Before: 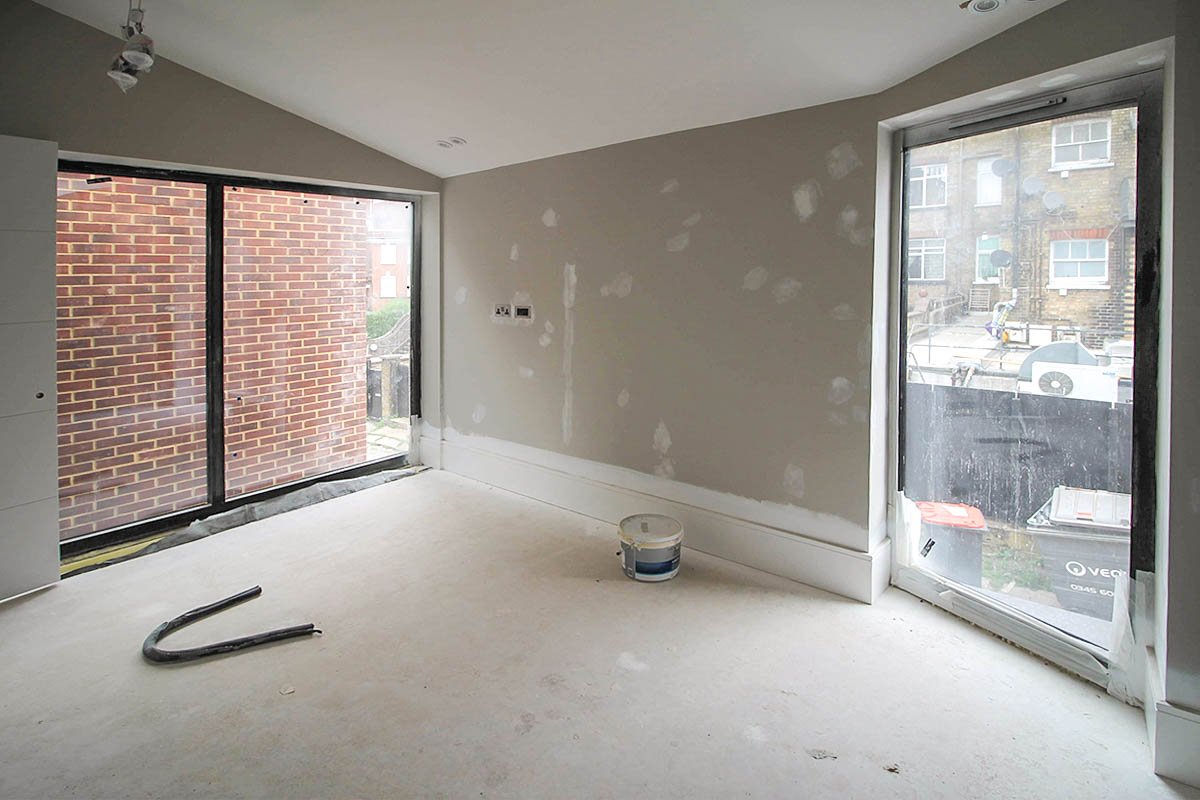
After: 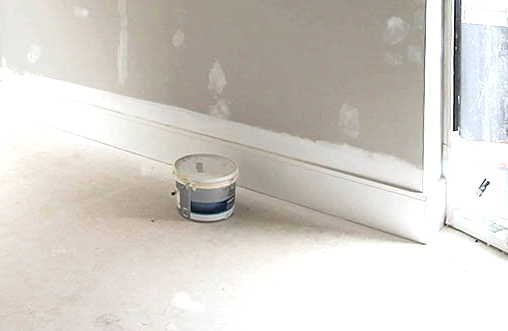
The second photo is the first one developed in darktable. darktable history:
color zones: curves: ch0 [(0, 0.5) (0.143, 0.5) (0.286, 0.5) (0.429, 0.504) (0.571, 0.5) (0.714, 0.509) (0.857, 0.5) (1, 0.5)]; ch1 [(0, 0.425) (0.143, 0.425) (0.286, 0.375) (0.429, 0.405) (0.571, 0.5) (0.714, 0.47) (0.857, 0.425) (1, 0.435)]; ch2 [(0, 0.5) (0.143, 0.5) (0.286, 0.5) (0.429, 0.517) (0.571, 0.5) (0.714, 0.51) (0.857, 0.5) (1, 0.5)]
exposure: exposure 0.162 EV, compensate highlight preservation false
crop: left 37.154%, top 45.012%, right 20.491%, bottom 13.6%
tone equalizer: -8 EV -0.745 EV, -7 EV -0.668 EV, -6 EV -0.572 EV, -5 EV -0.419 EV, -3 EV 0.402 EV, -2 EV 0.6 EV, -1 EV 0.699 EV, +0 EV 0.748 EV, mask exposure compensation -0.494 EV
